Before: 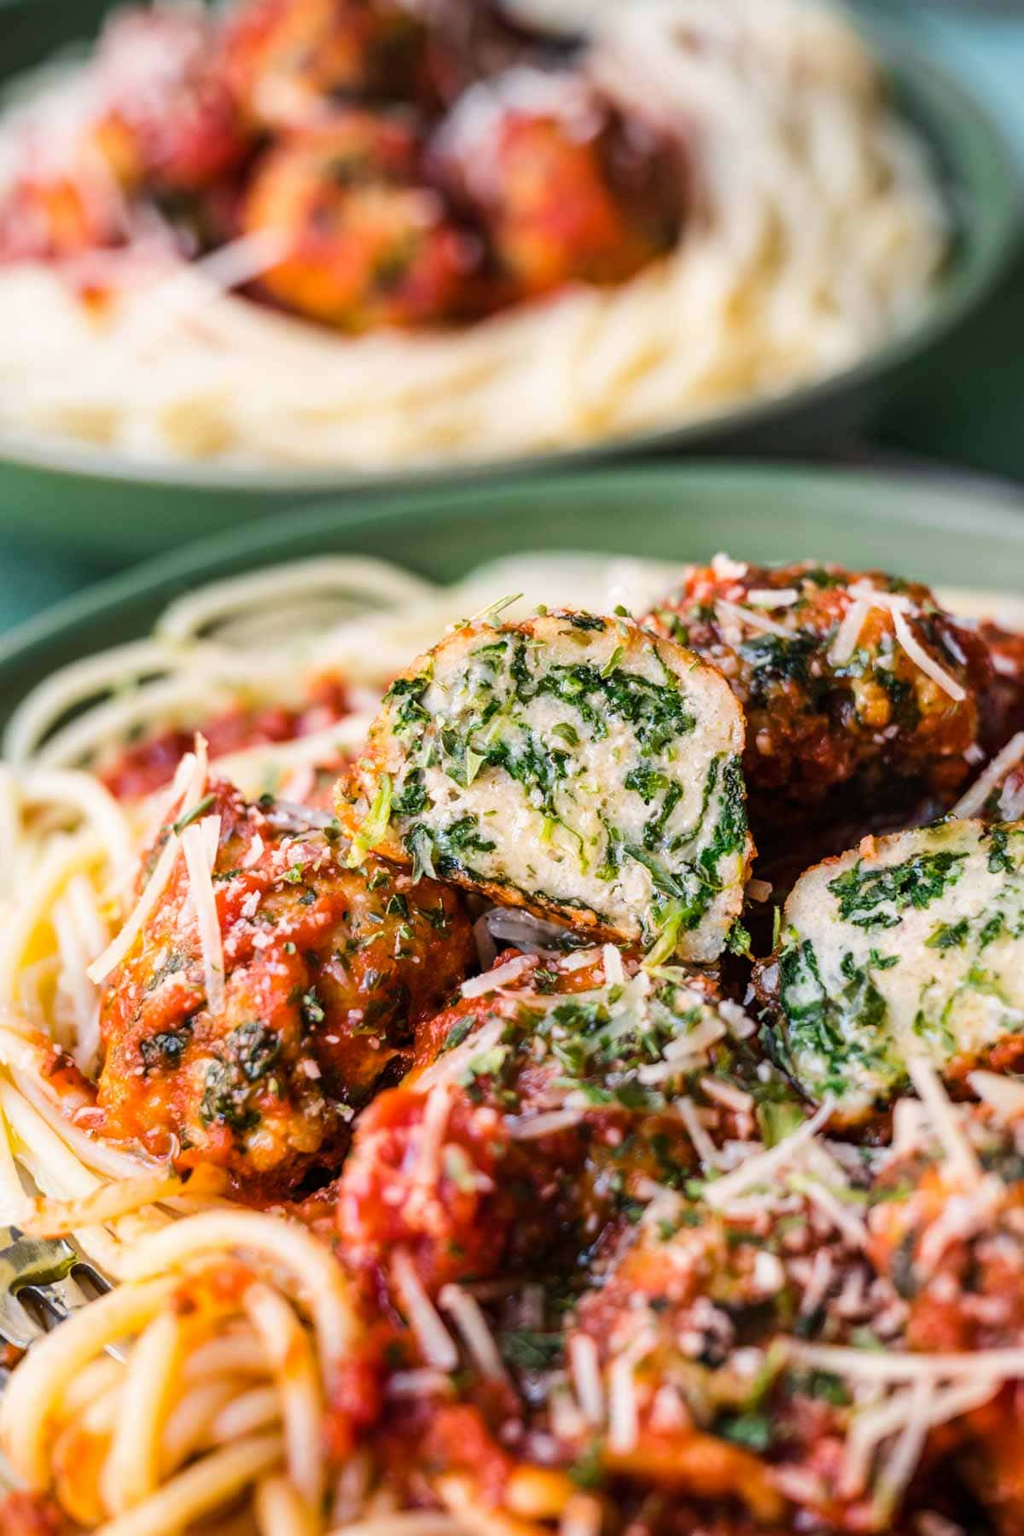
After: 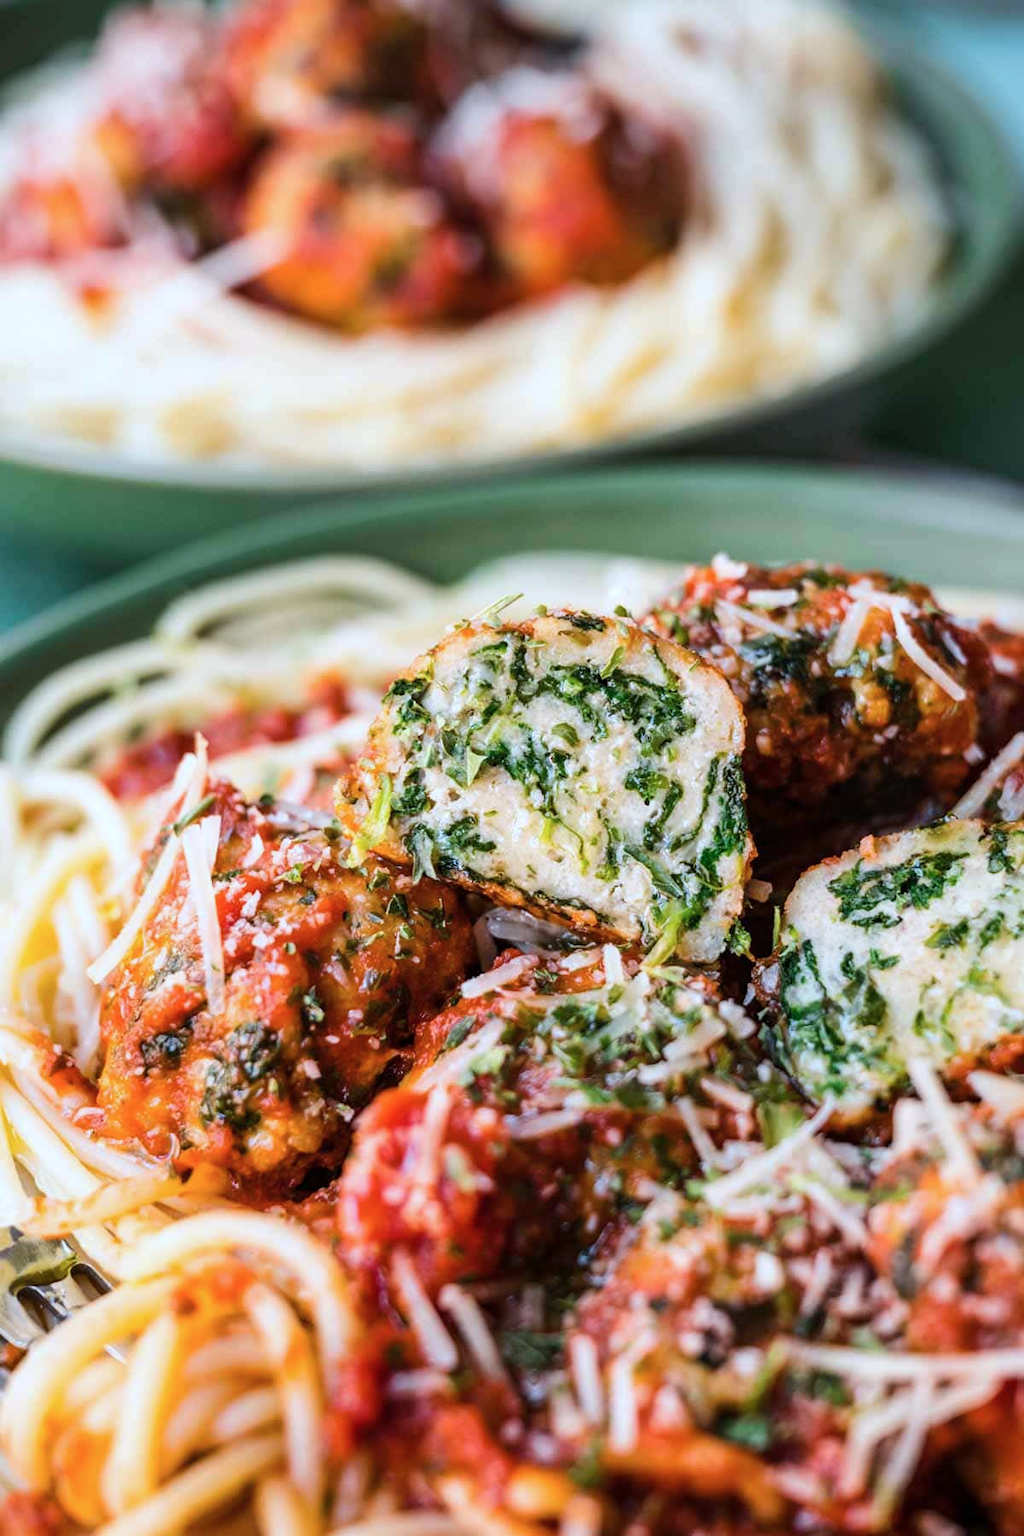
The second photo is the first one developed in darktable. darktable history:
color correction: highlights a* -3.87, highlights b* -10.6
